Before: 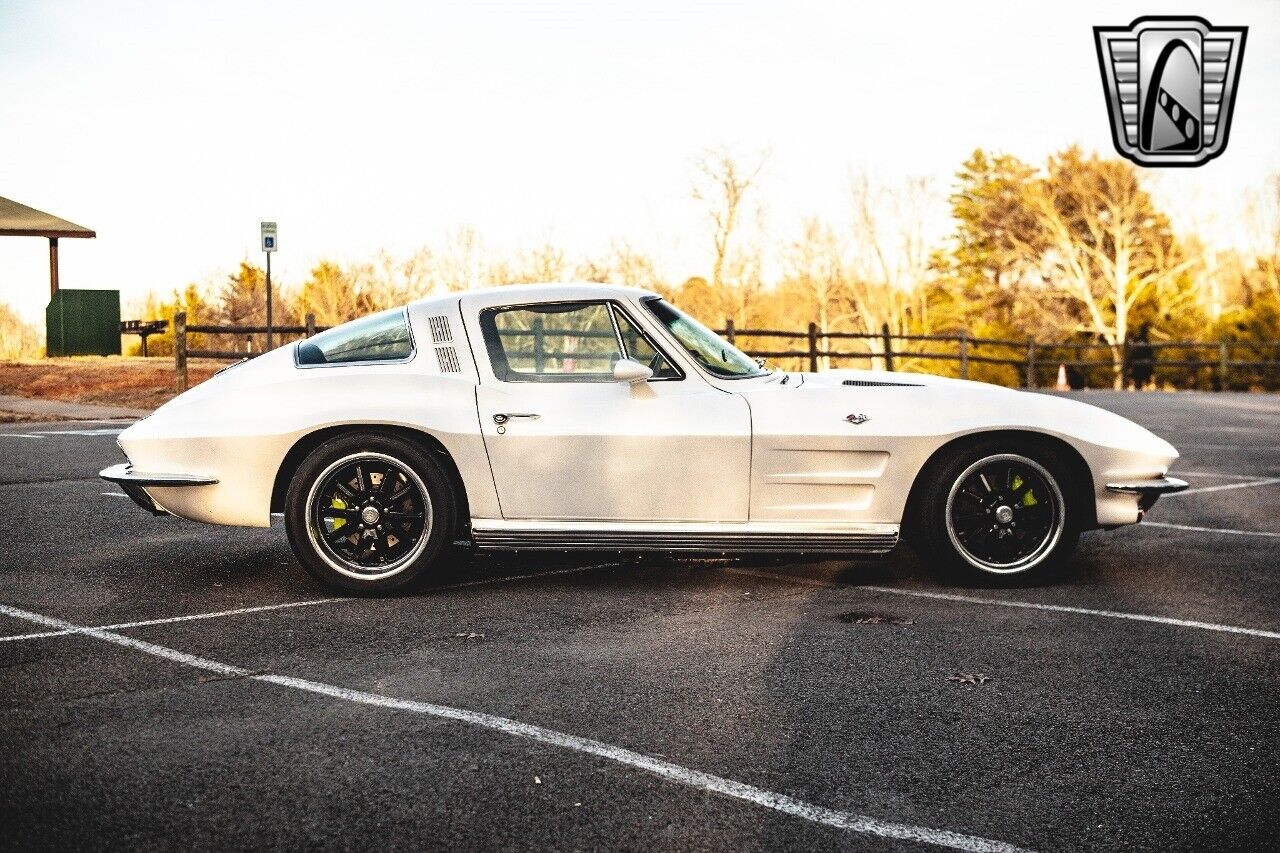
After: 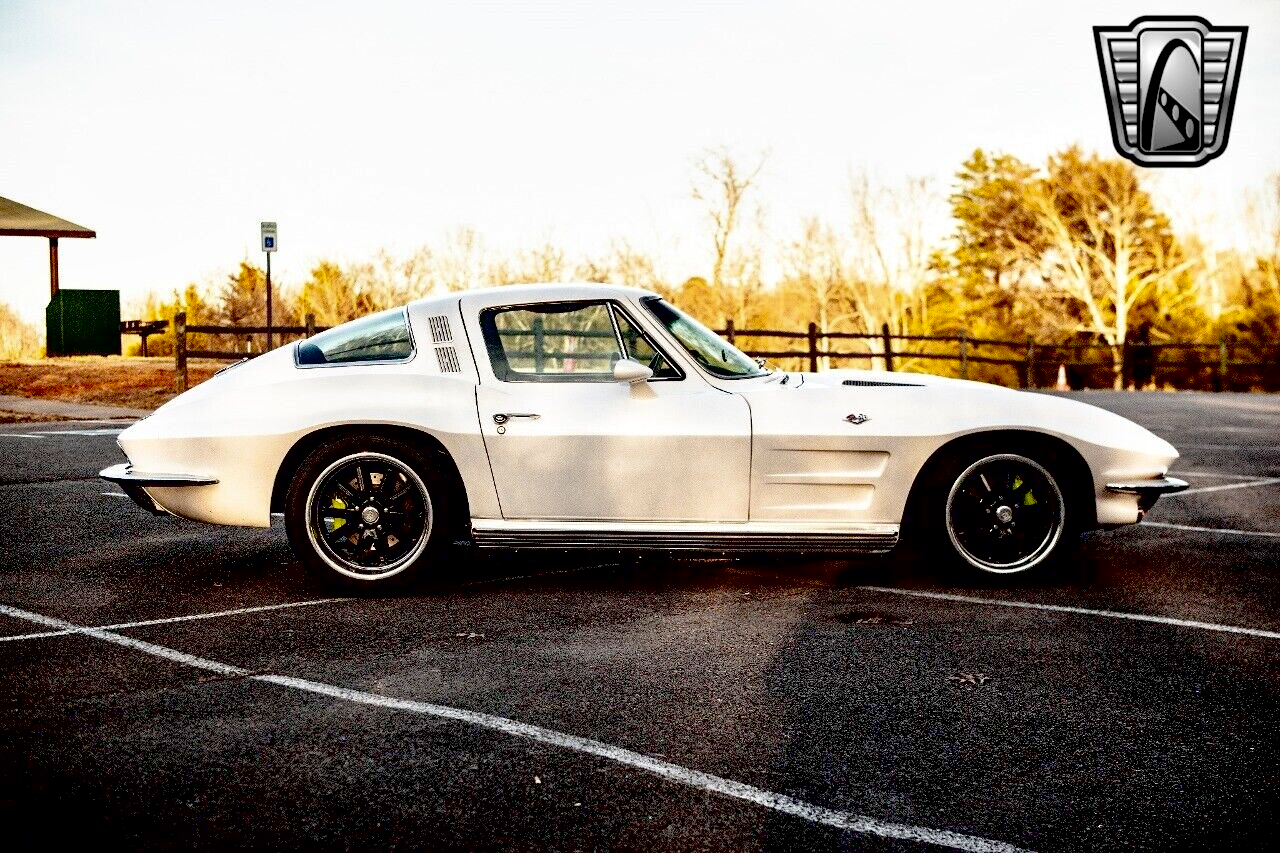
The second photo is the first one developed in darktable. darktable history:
exposure: black level correction 0.055, exposure -0.038 EV, compensate highlight preservation false
local contrast: mode bilateral grid, contrast 25, coarseness 50, detail 122%, midtone range 0.2
